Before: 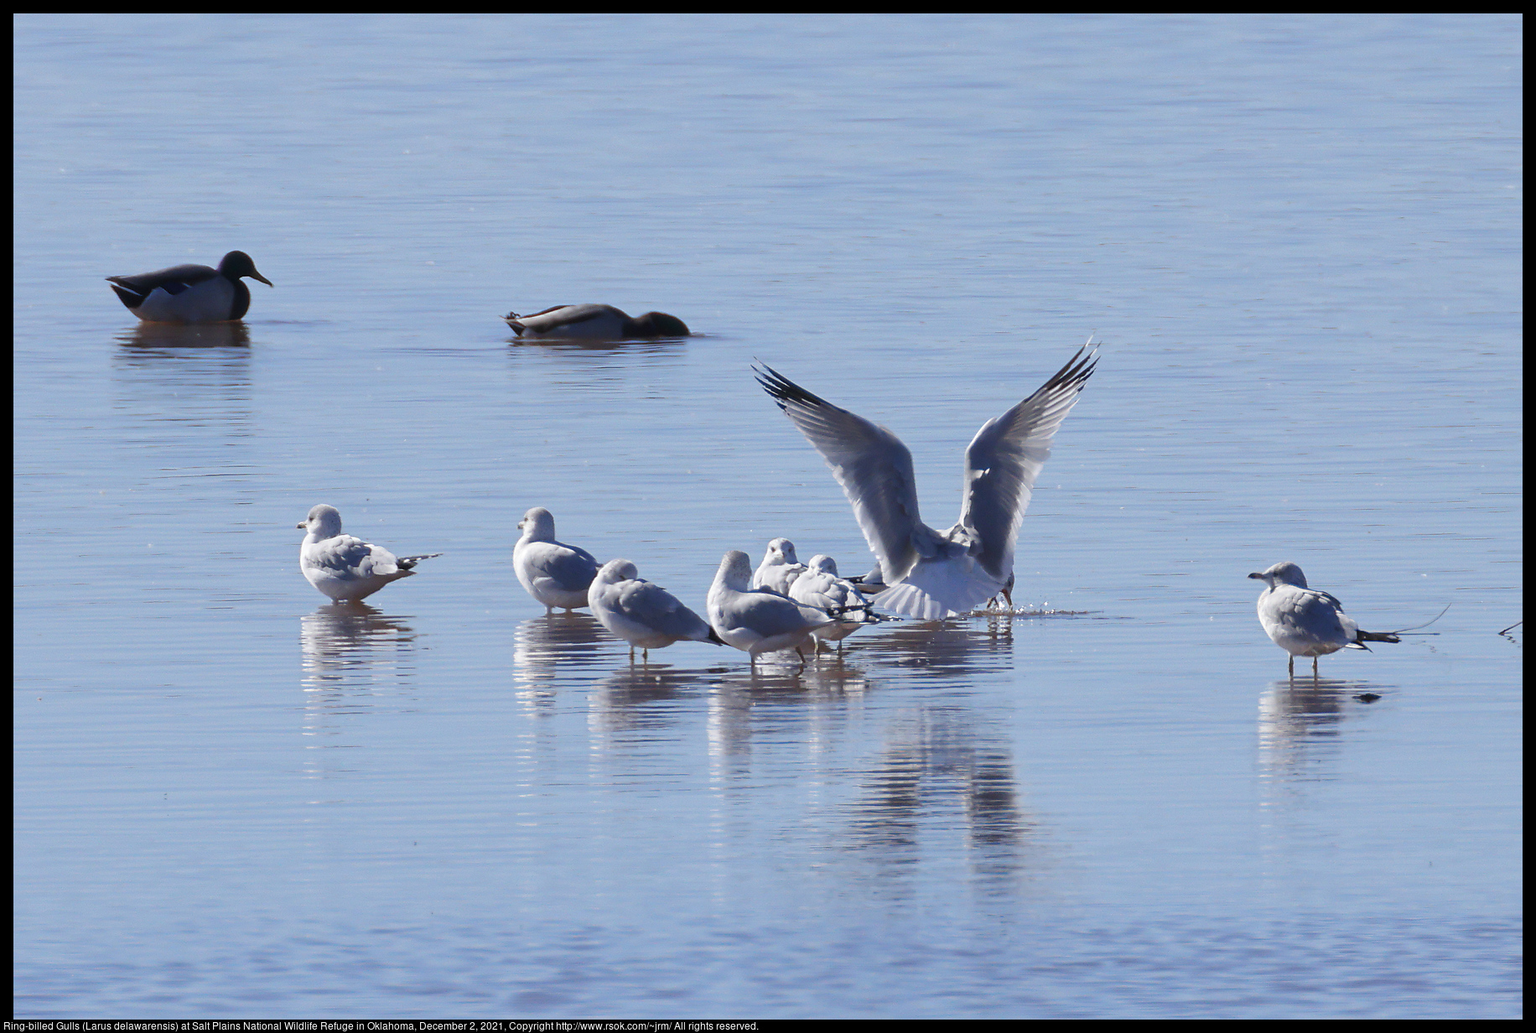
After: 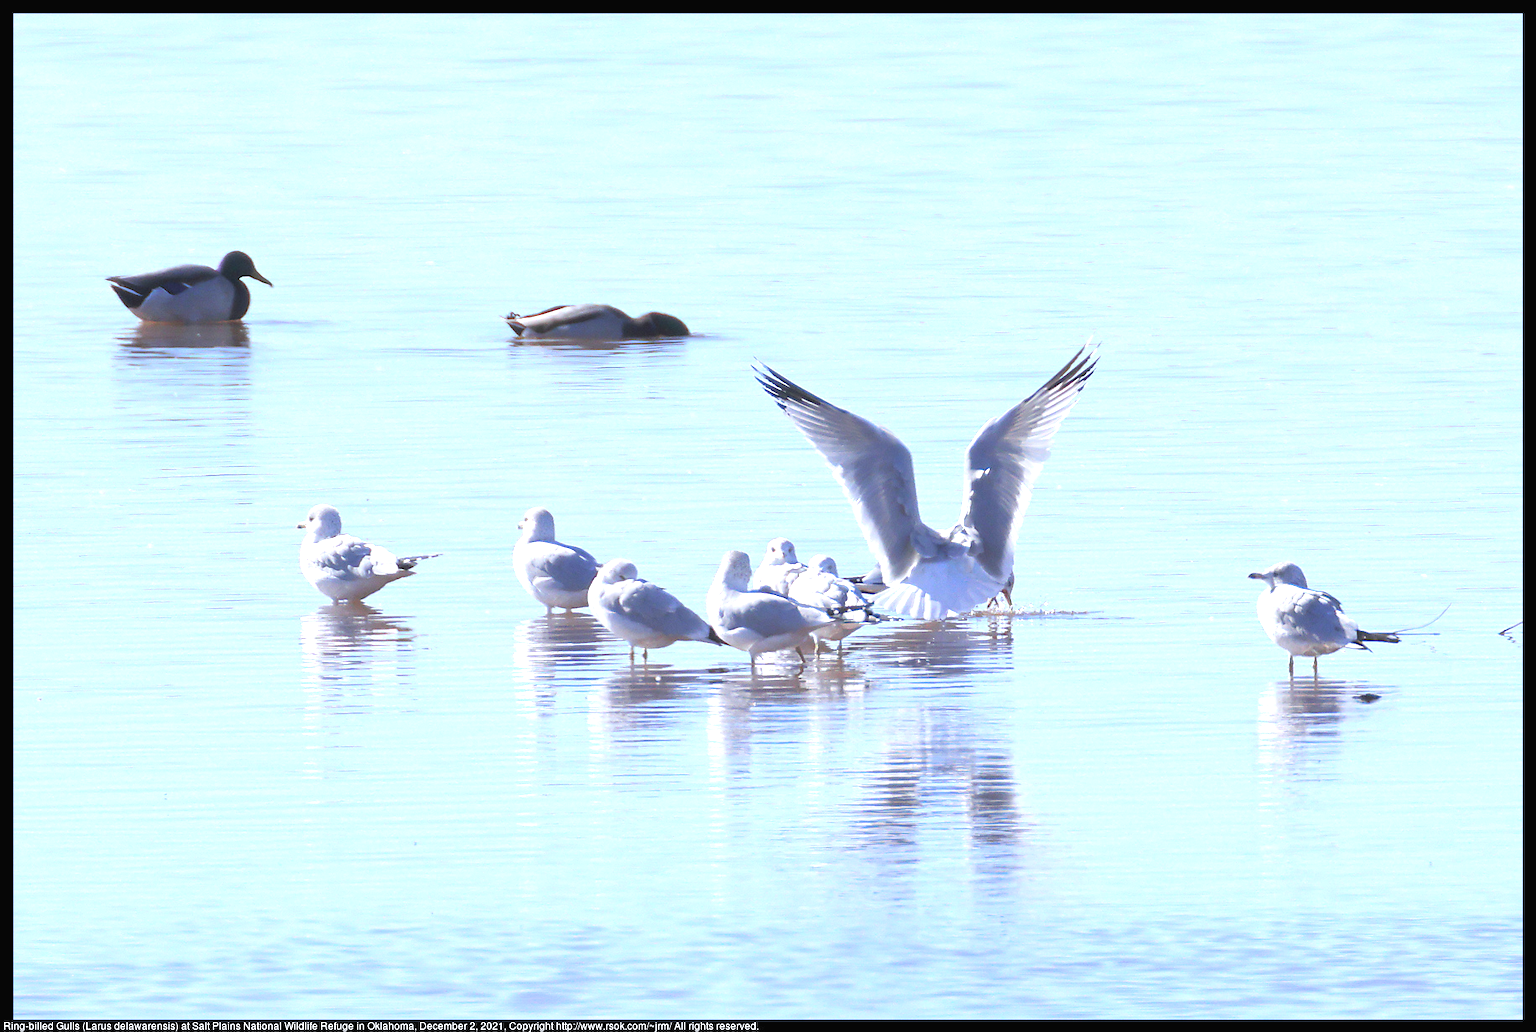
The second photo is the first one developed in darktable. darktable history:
exposure: black level correction 0, exposure 1.198 EV, compensate exposure bias true, compensate highlight preservation false
contrast brightness saturation: brightness 0.15
white balance: red 0.98, blue 1.034
